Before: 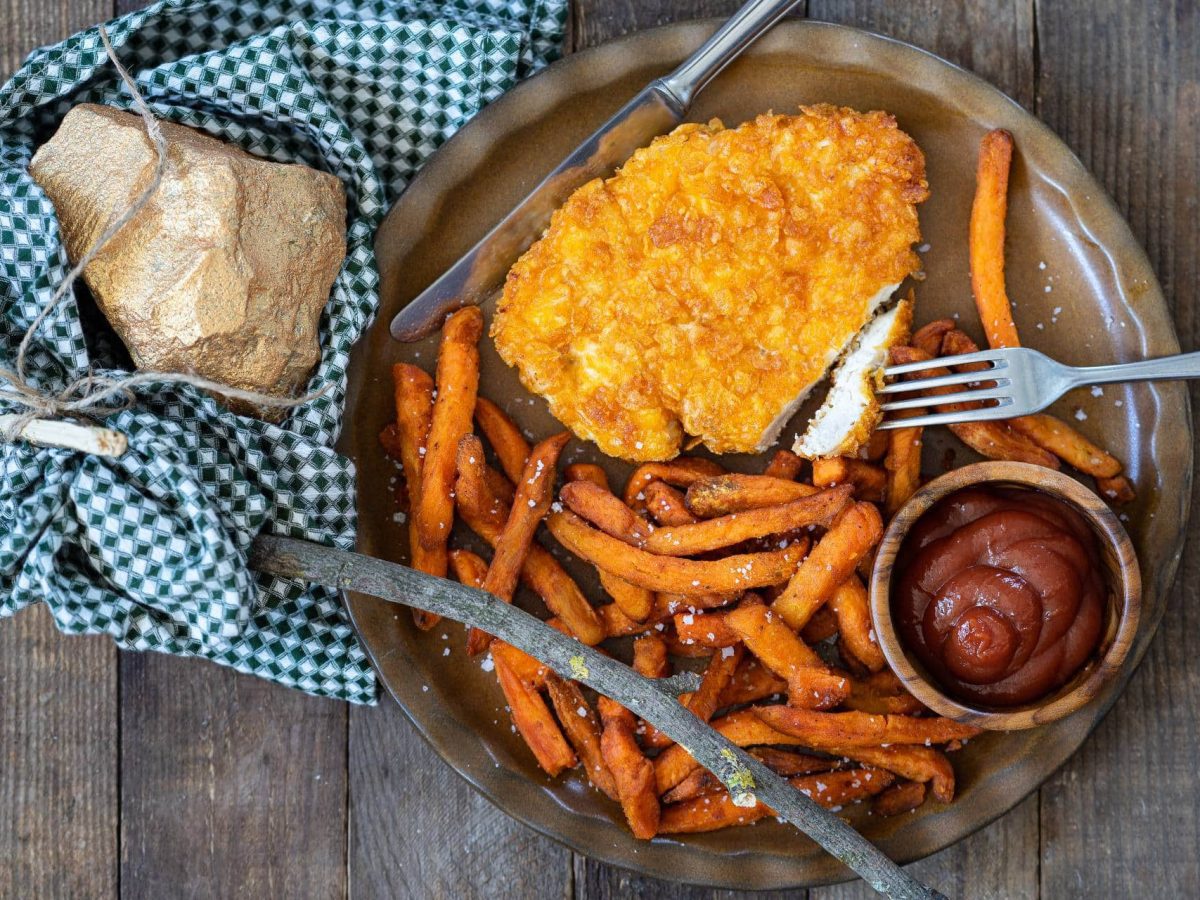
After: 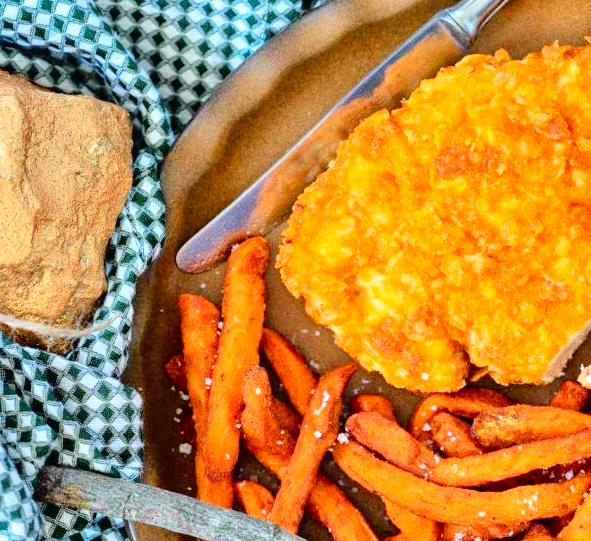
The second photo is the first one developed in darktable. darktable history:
shadows and highlights: shadows 25, highlights -48, soften with gaussian
tone curve: curves: ch0 [(0, 0.014) (0.12, 0.096) (0.386, 0.49) (0.54, 0.684) (0.751, 0.855) (0.89, 0.943) (0.998, 0.989)]; ch1 [(0, 0) (0.133, 0.099) (0.437, 0.41) (0.5, 0.5) (0.517, 0.536) (0.548, 0.575) (0.582, 0.631) (0.627, 0.688) (0.836, 0.868) (1, 1)]; ch2 [(0, 0) (0.374, 0.341) (0.456, 0.443) (0.478, 0.49) (0.501, 0.5) (0.528, 0.538) (0.55, 0.6) (0.572, 0.63) (0.702, 0.765) (1, 1)], color space Lab, independent channels, preserve colors none
grain: coarseness 22.88 ISO
tone equalizer: -7 EV 0.15 EV, -6 EV 0.6 EV, -5 EV 1.15 EV, -4 EV 1.33 EV, -3 EV 1.15 EV, -2 EV 0.6 EV, -1 EV 0.15 EV, mask exposure compensation -0.5 EV
contrast brightness saturation: contrast 0.03, brightness -0.04
crop: left 17.835%, top 7.675%, right 32.881%, bottom 32.213%
